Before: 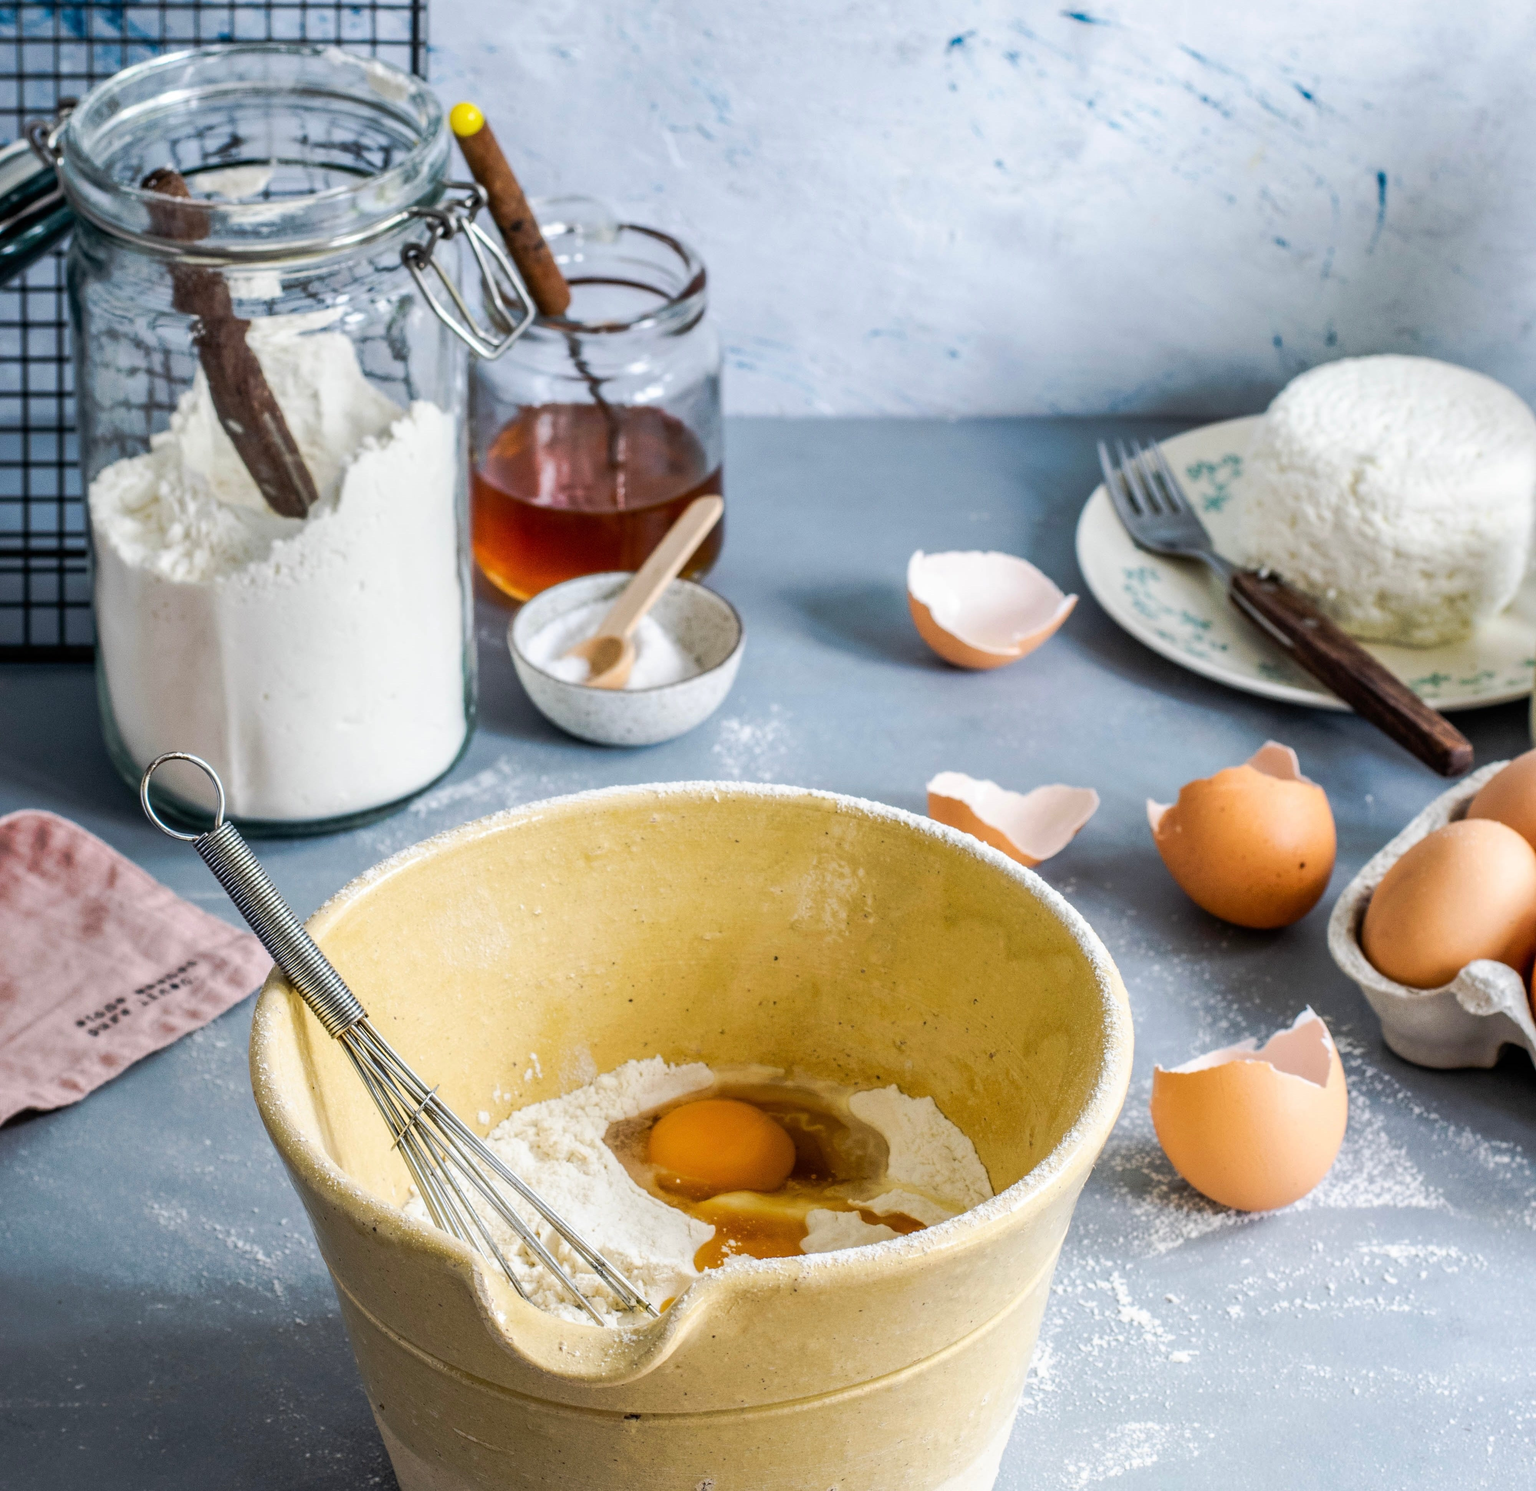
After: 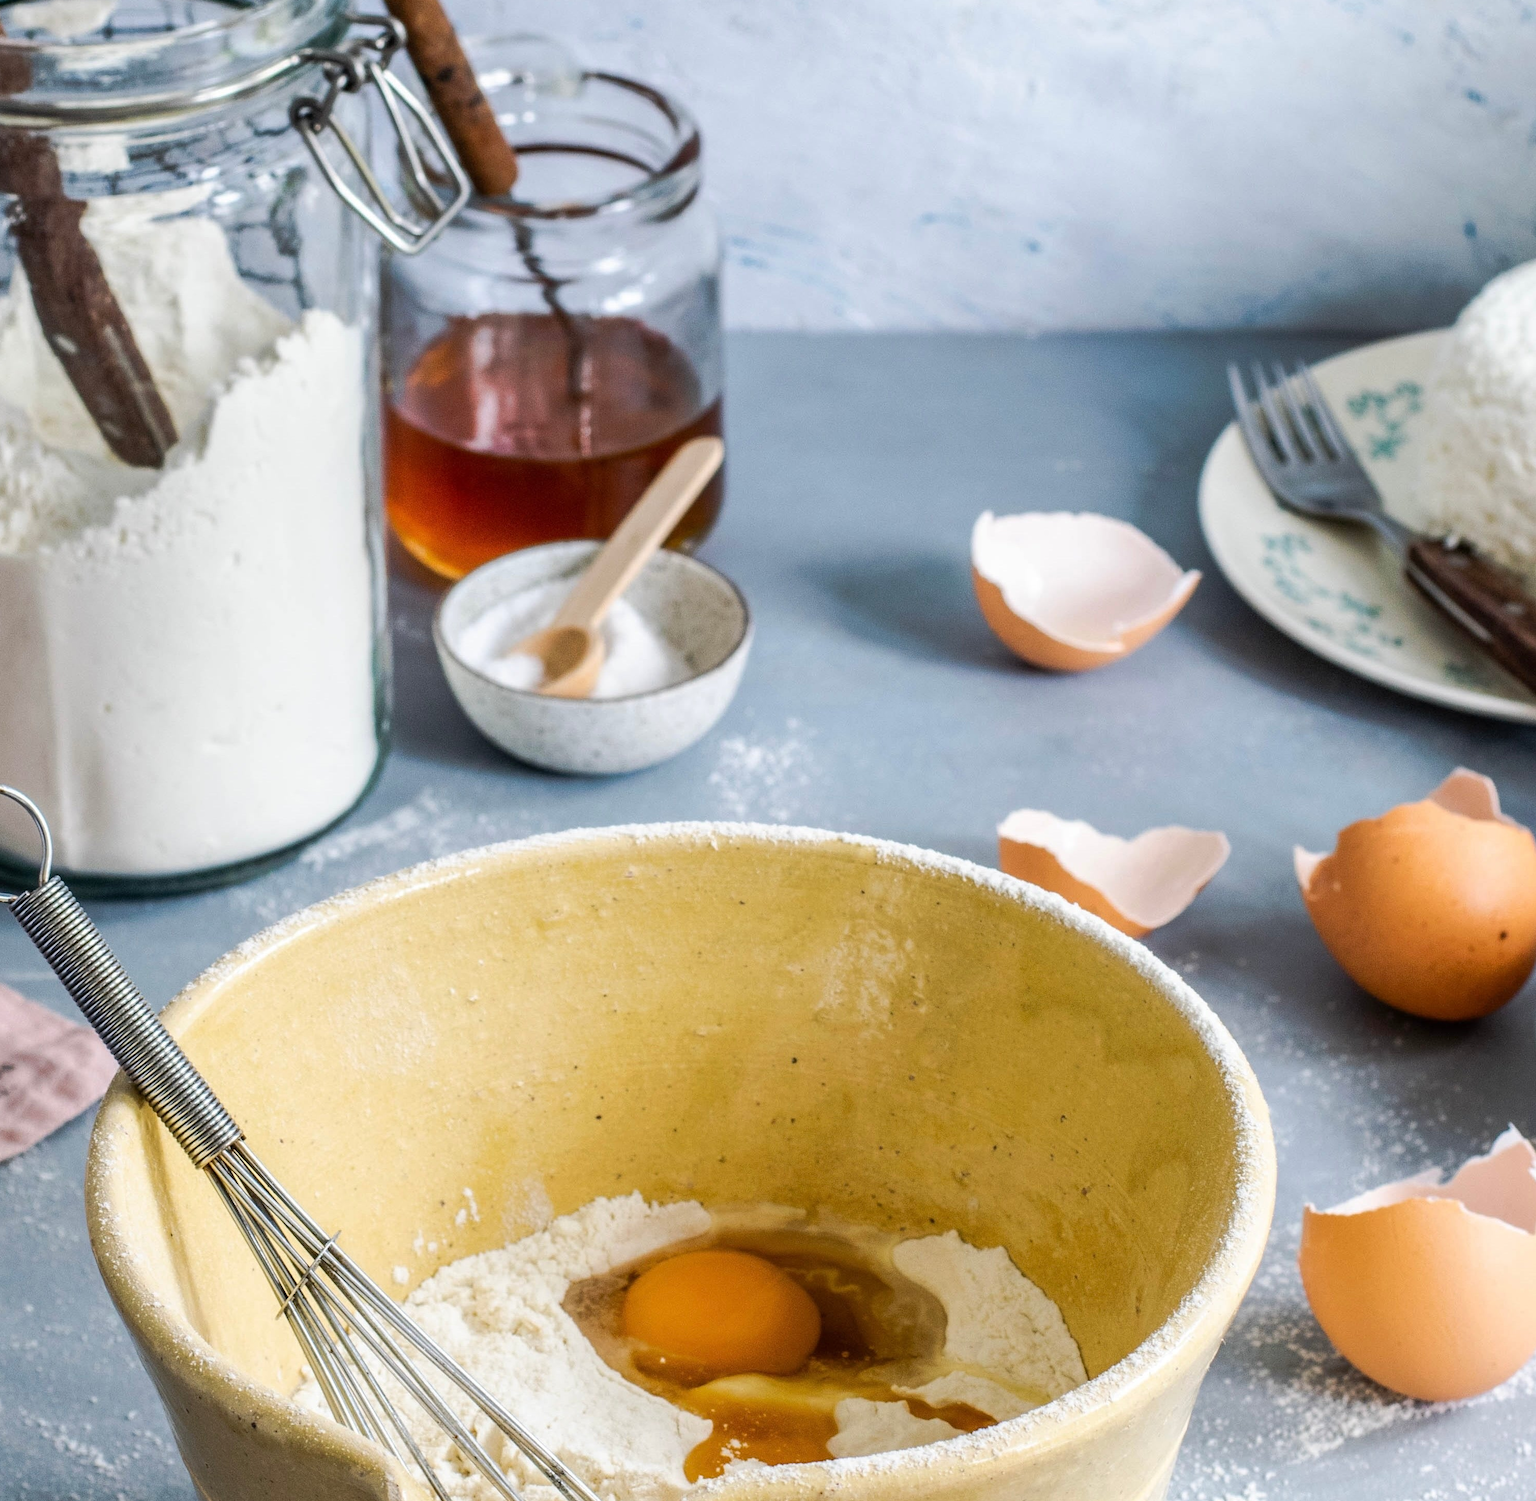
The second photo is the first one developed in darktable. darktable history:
crop and rotate: left 12.128%, top 11.467%, right 13.62%, bottom 13.746%
